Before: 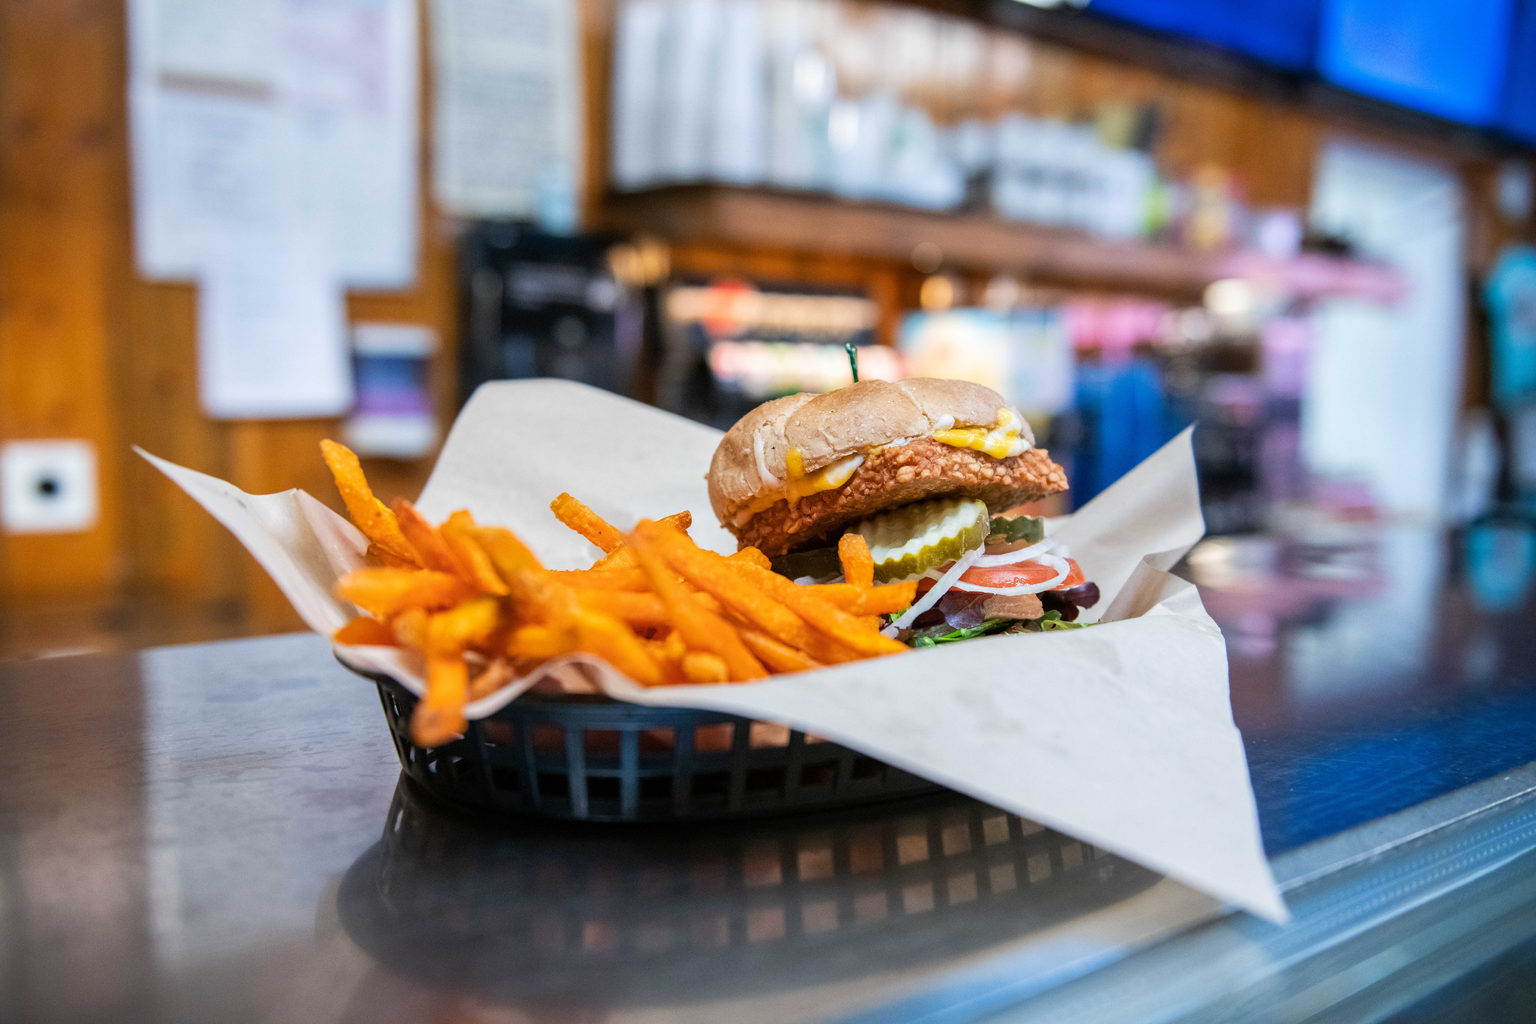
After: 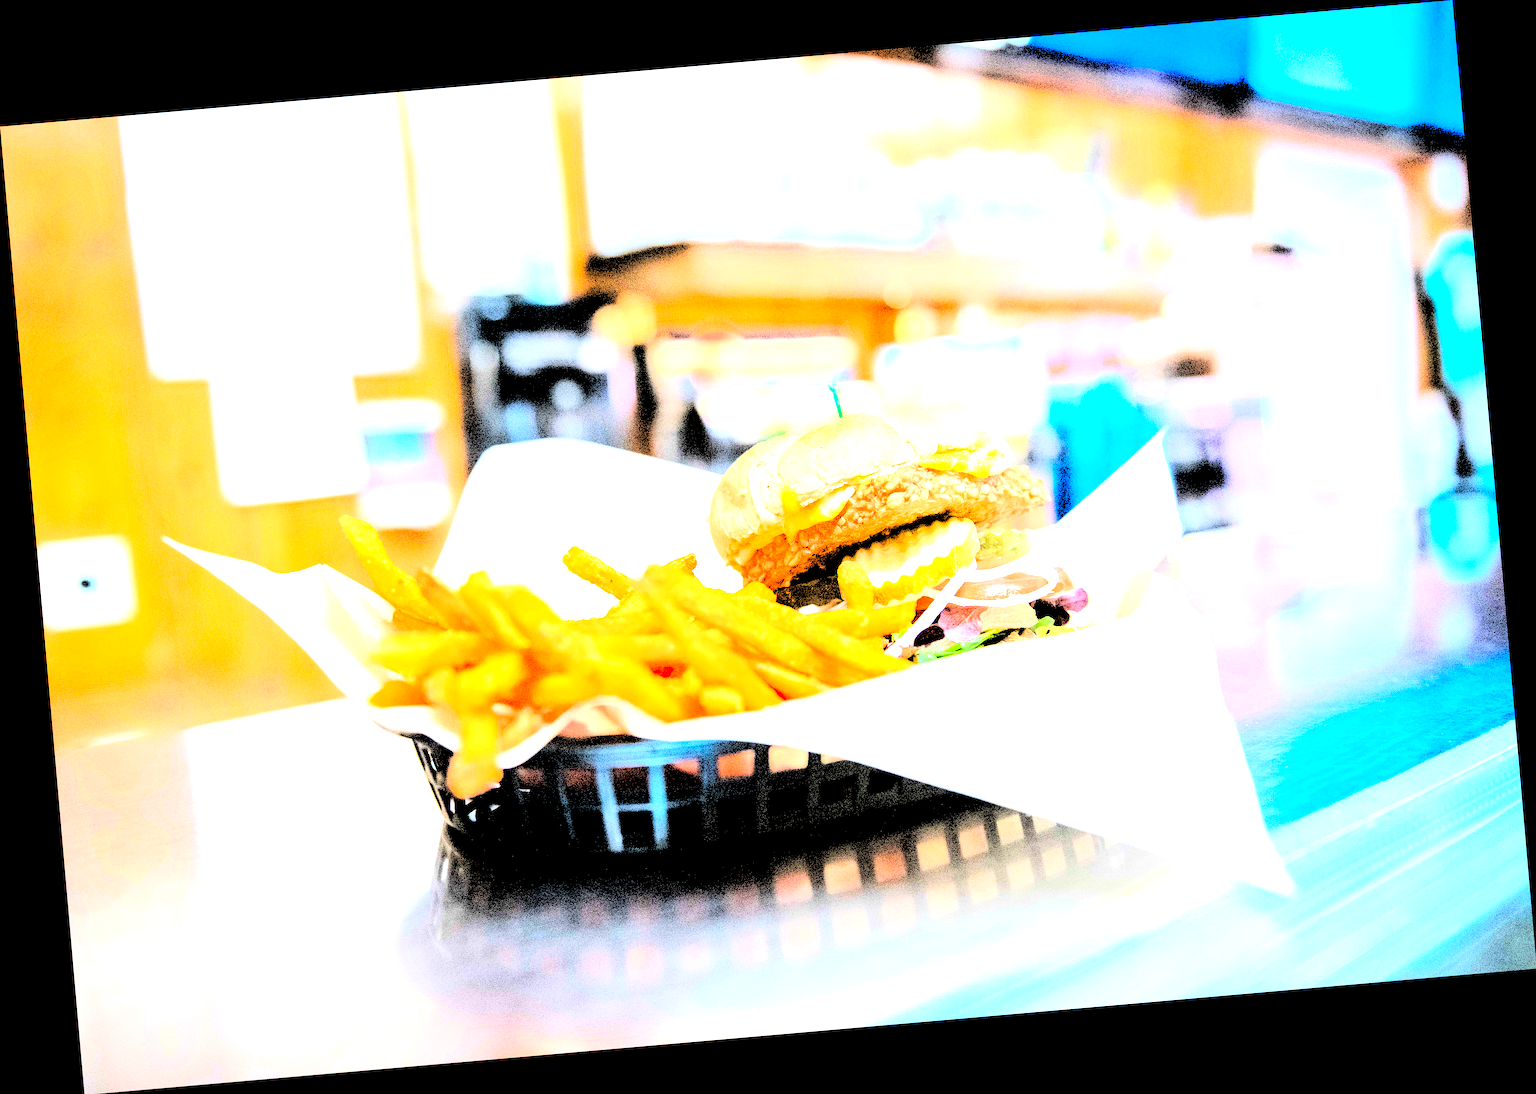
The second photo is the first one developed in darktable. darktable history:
rotate and perspective: rotation -4.98°, automatic cropping off
exposure: black level correction 0, exposure 0.95 EV, compensate exposure bias true, compensate highlight preservation false
sharpen: amount 0.478
levels: levels [0.246, 0.246, 0.506]
